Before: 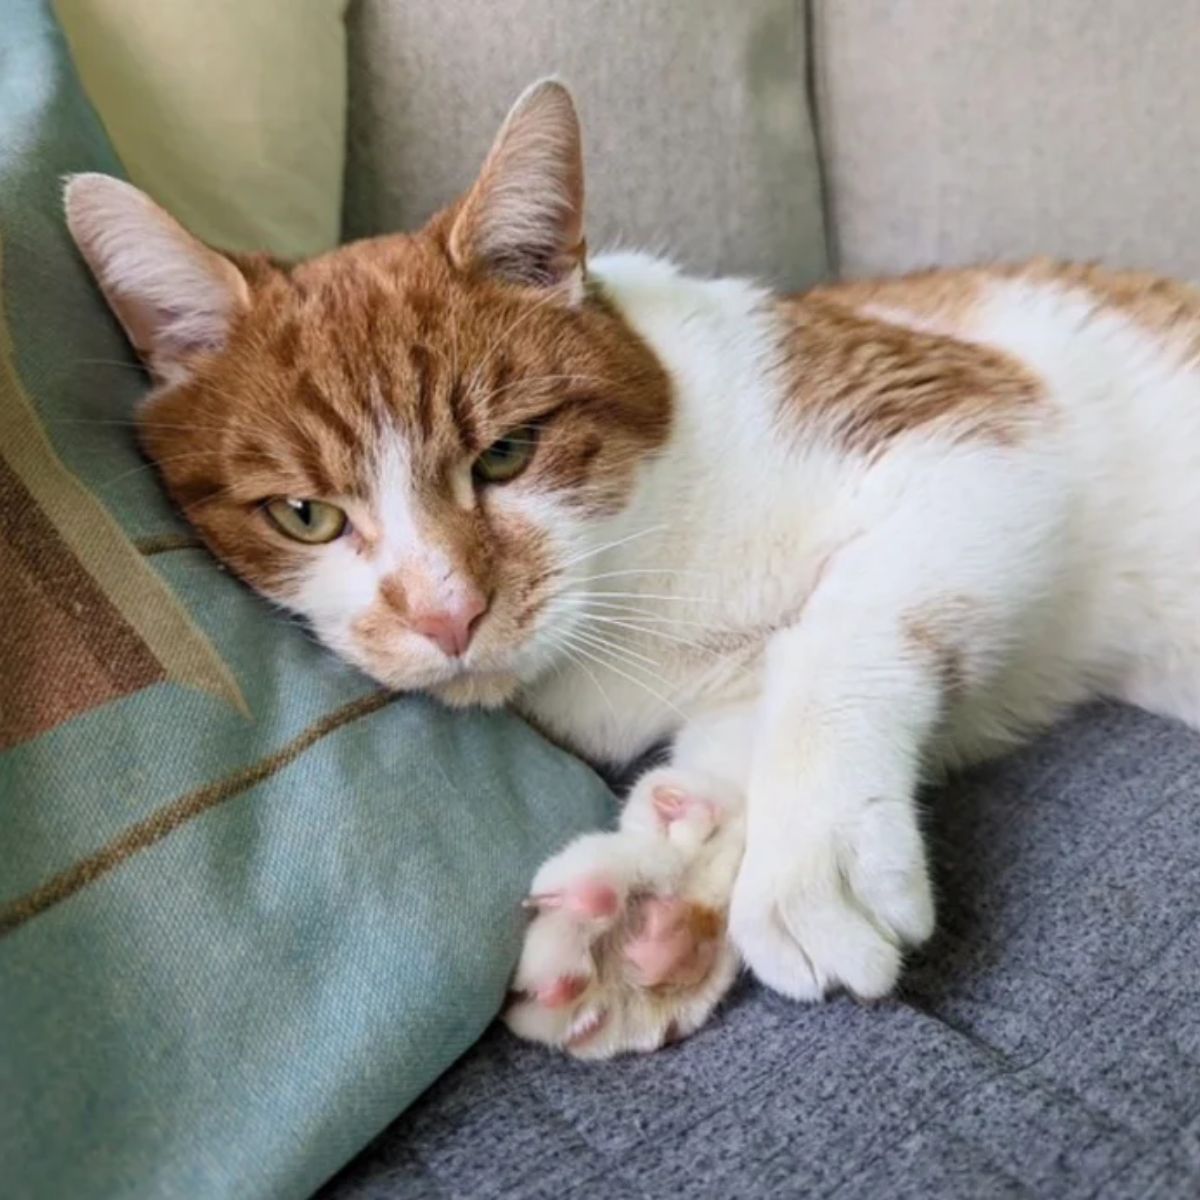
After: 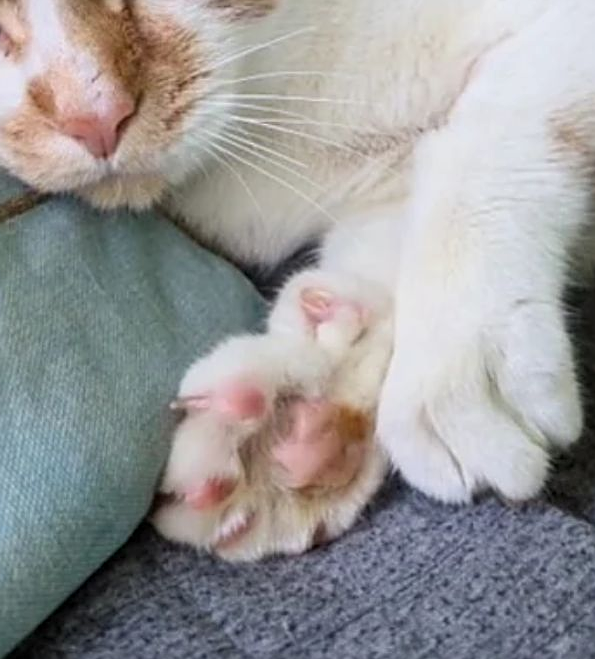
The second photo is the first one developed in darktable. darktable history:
crop: left 29.341%, top 41.507%, right 21.068%, bottom 3.504%
shadows and highlights: radius 127.15, shadows 21.29, highlights -21.09, low approximation 0.01
sharpen: on, module defaults
